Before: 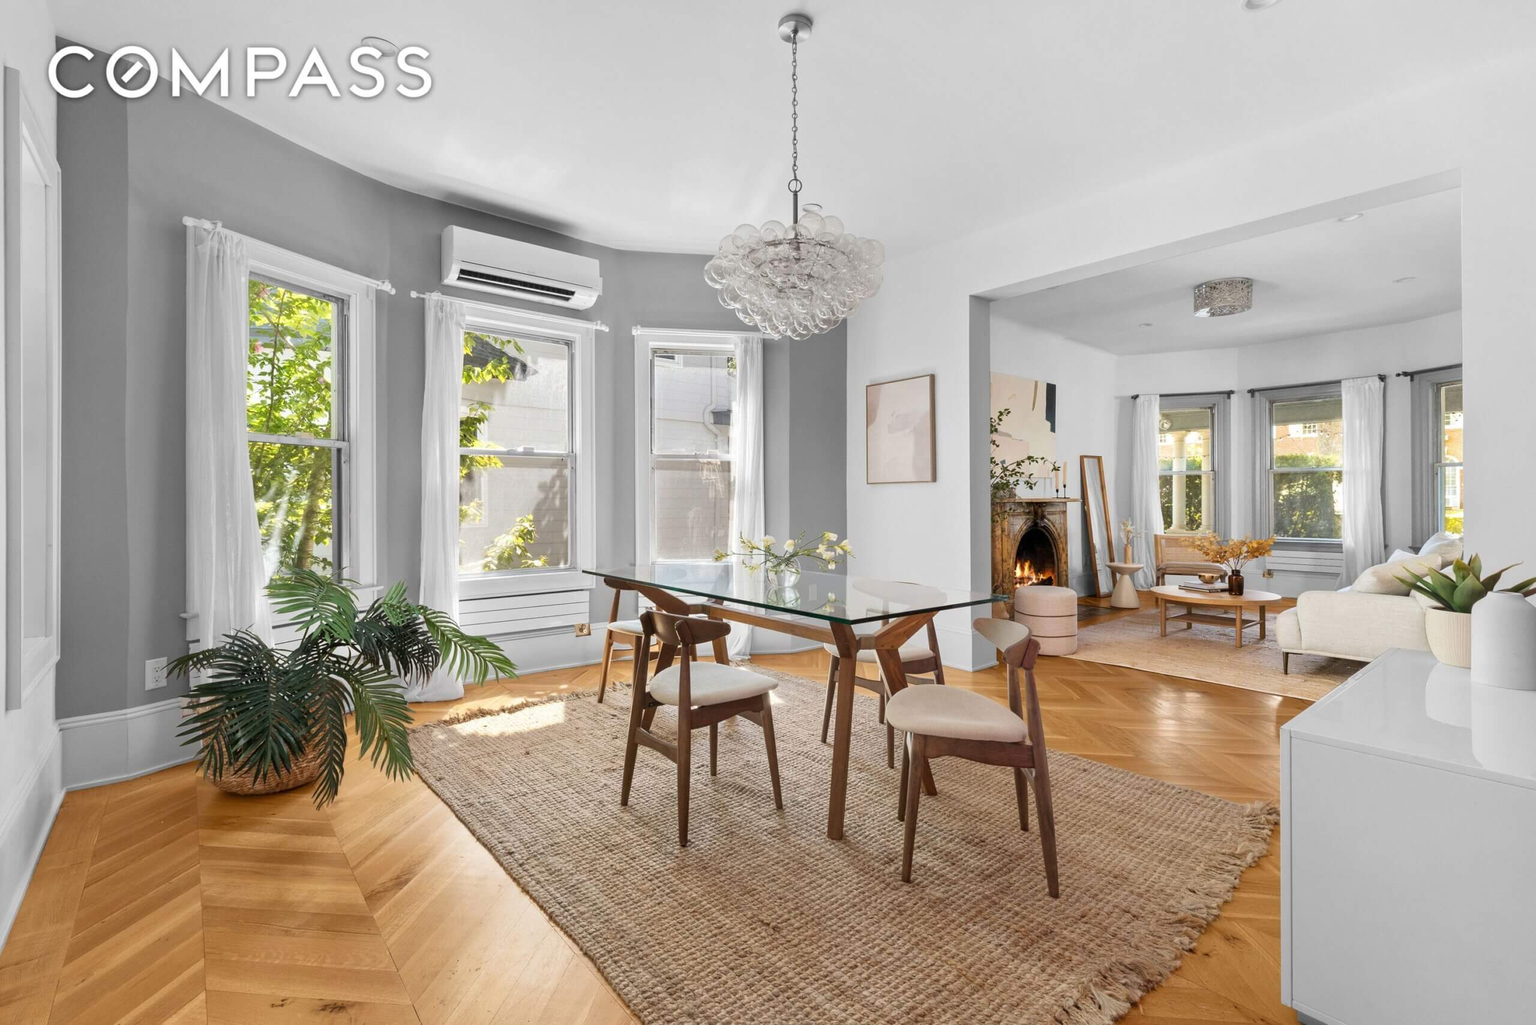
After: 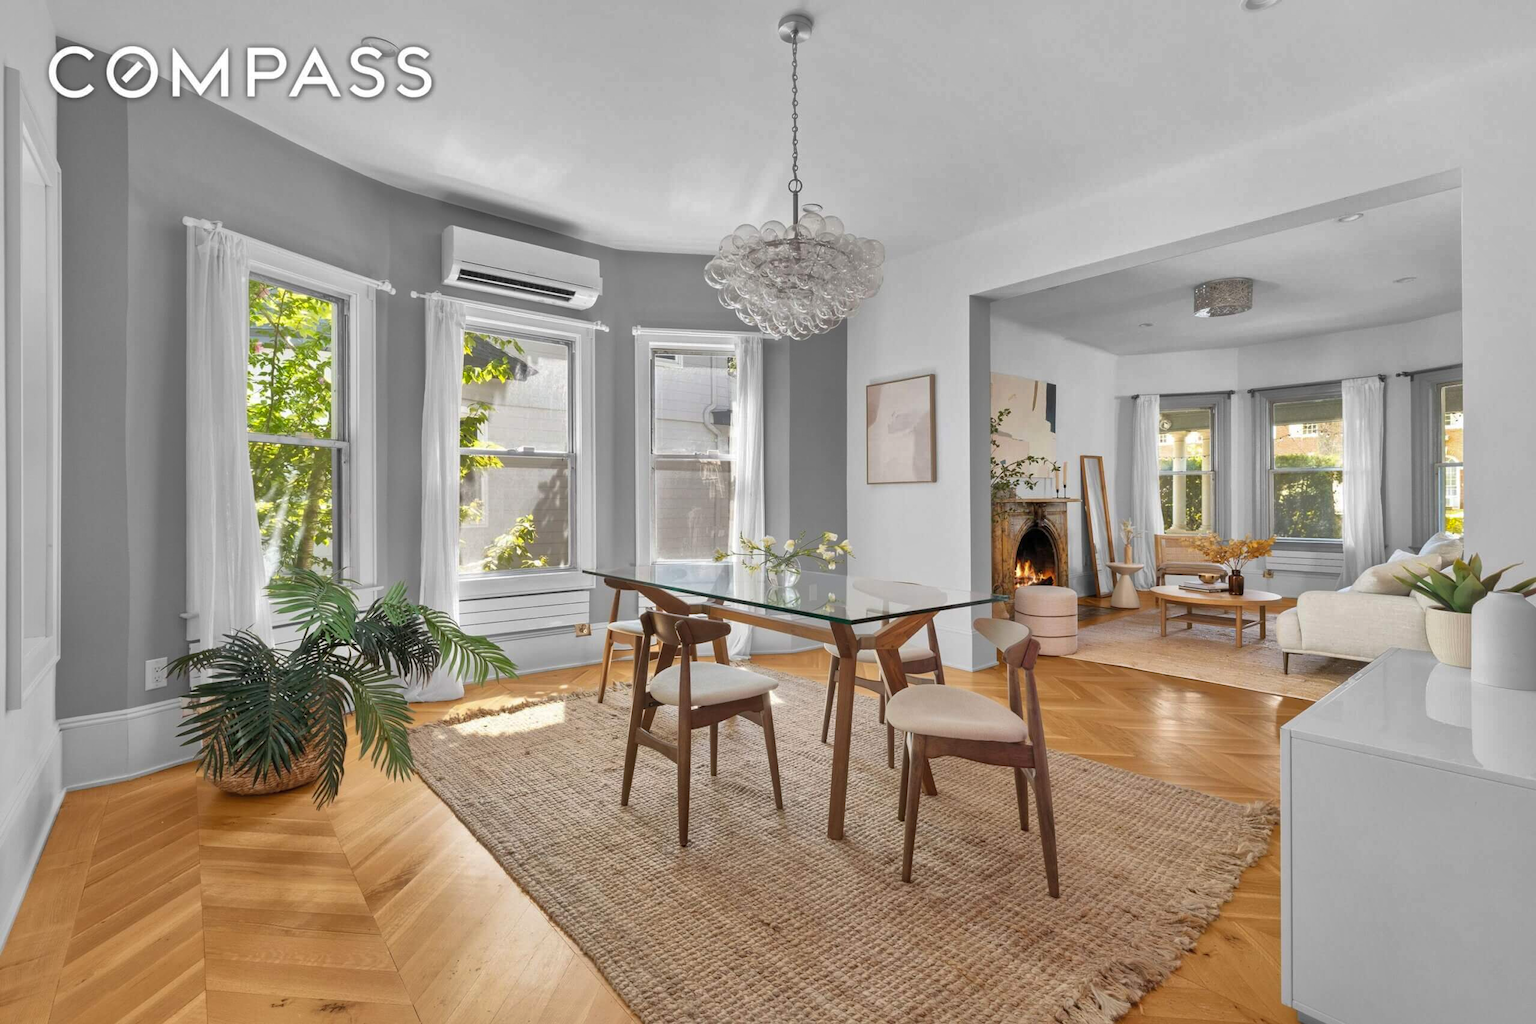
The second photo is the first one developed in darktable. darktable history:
shadows and highlights: shadows 39.38, highlights -59.92
tone curve: curves: ch0 [(0, 0) (0.003, 0.003) (0.011, 0.011) (0.025, 0.026) (0.044, 0.046) (0.069, 0.071) (0.1, 0.103) (0.136, 0.14) (0.177, 0.183) (0.224, 0.231) (0.277, 0.286) (0.335, 0.346) (0.399, 0.412) (0.468, 0.483) (0.543, 0.56) (0.623, 0.643) (0.709, 0.732) (0.801, 0.826) (0.898, 0.917) (1, 1)], color space Lab, independent channels, preserve colors none
